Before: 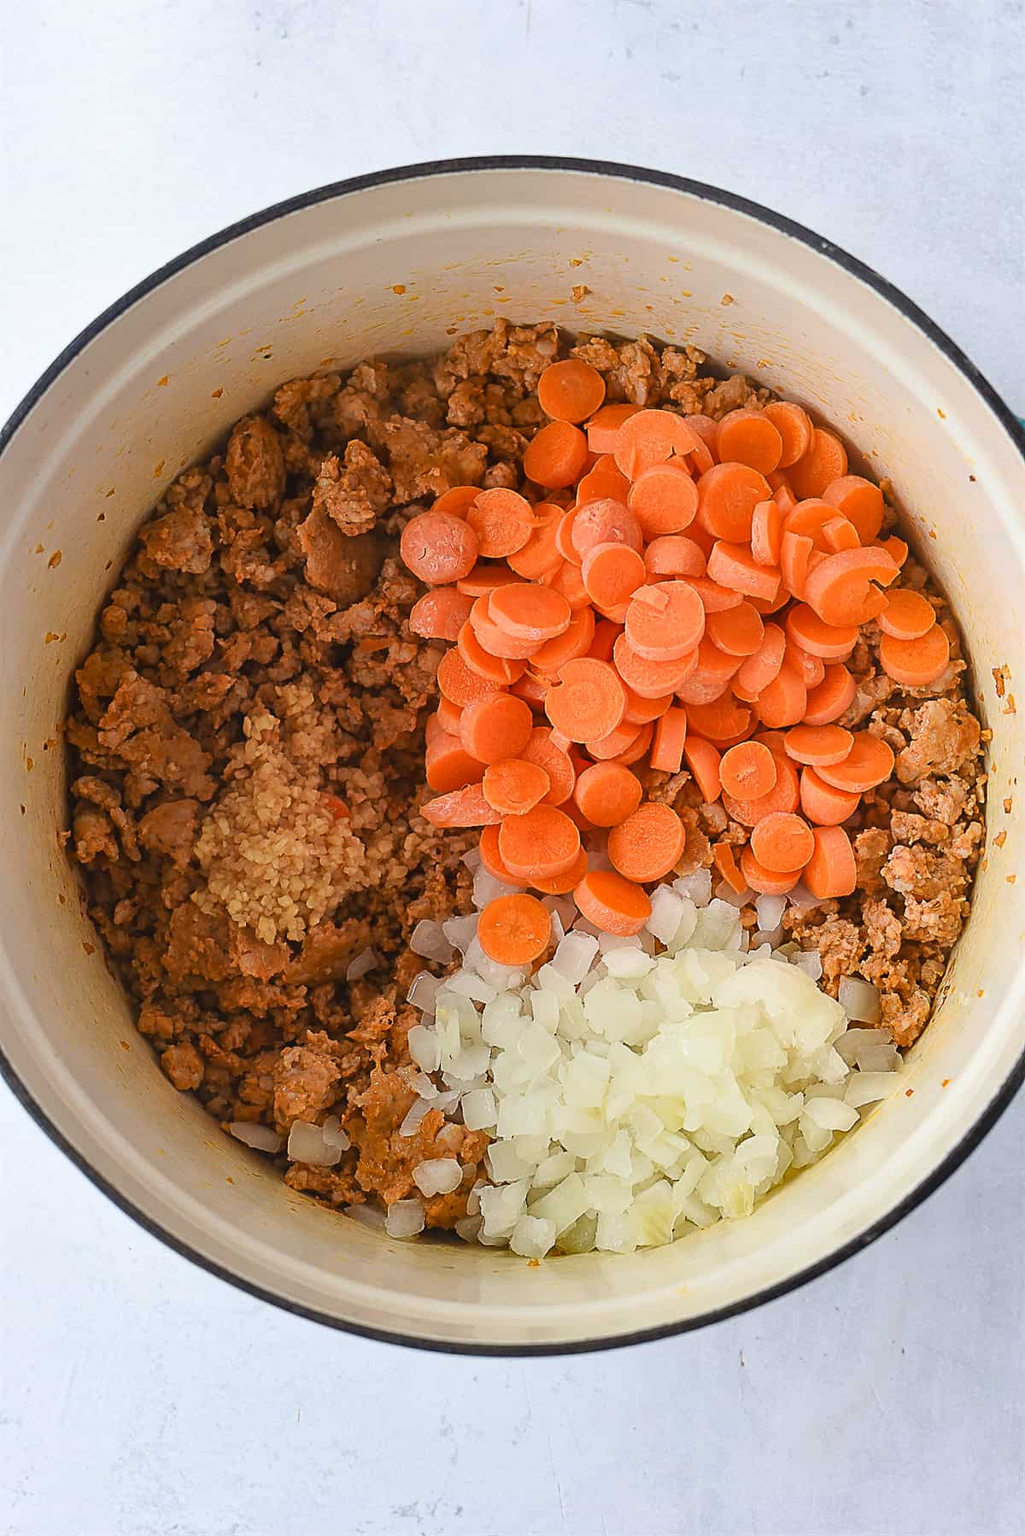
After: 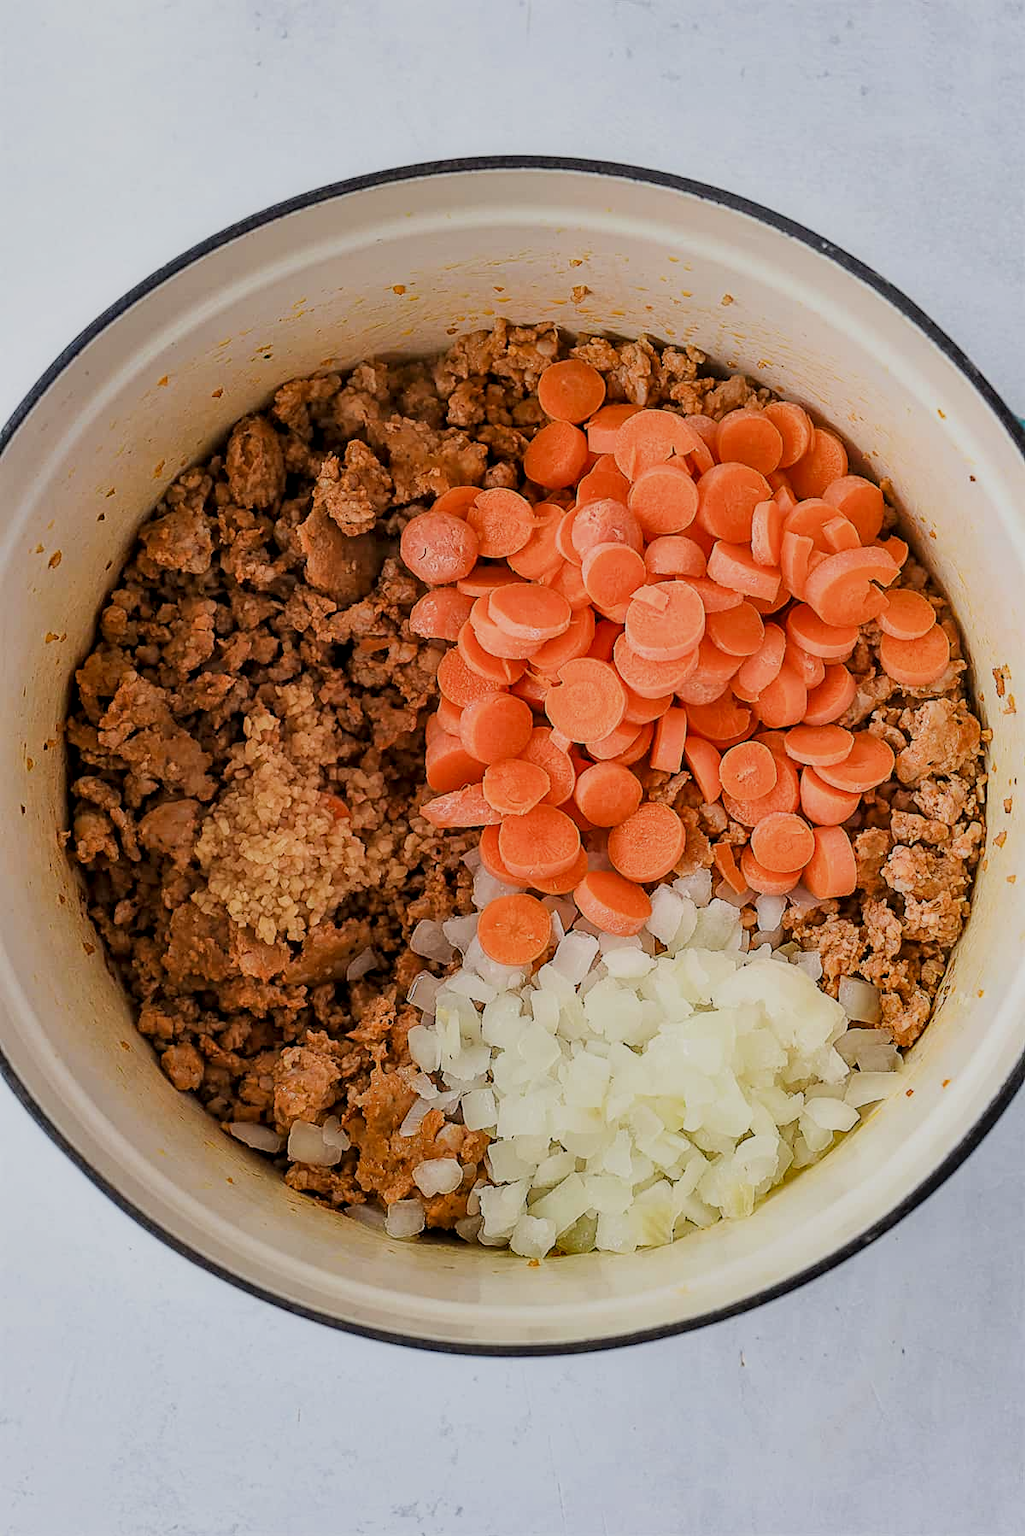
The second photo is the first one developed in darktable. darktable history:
shadows and highlights: shadows 37.27, highlights -28.18, soften with gaussian
local contrast: on, module defaults
filmic rgb: black relative exposure -7.65 EV, white relative exposure 4.56 EV, hardness 3.61, contrast 1.05
